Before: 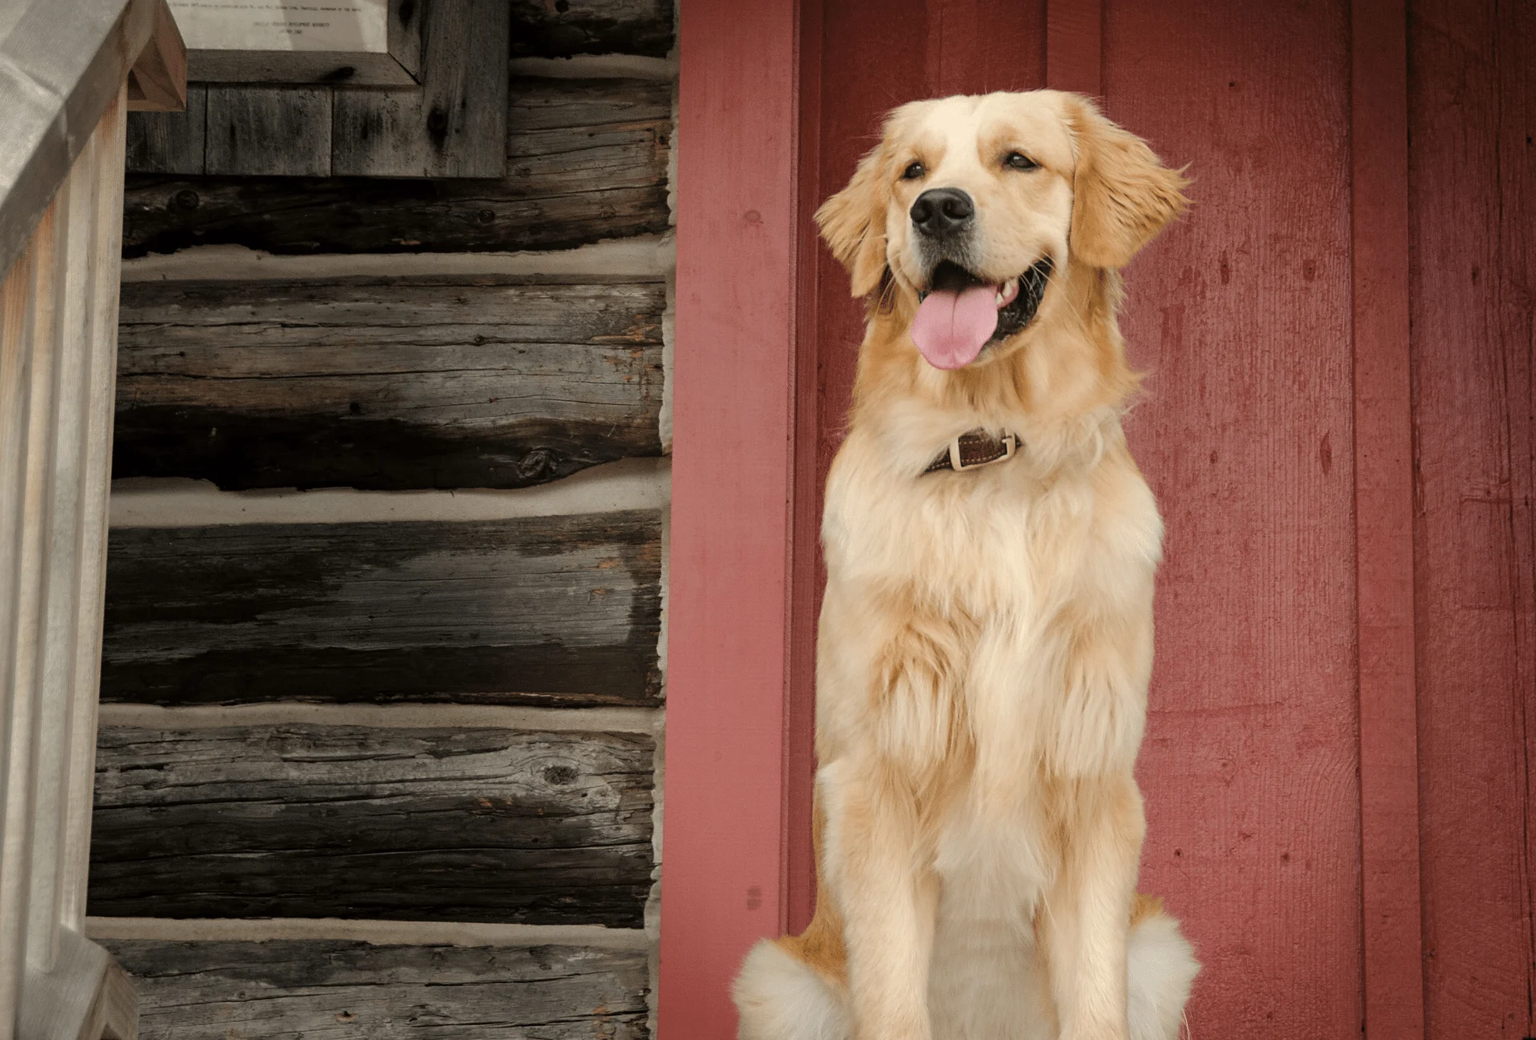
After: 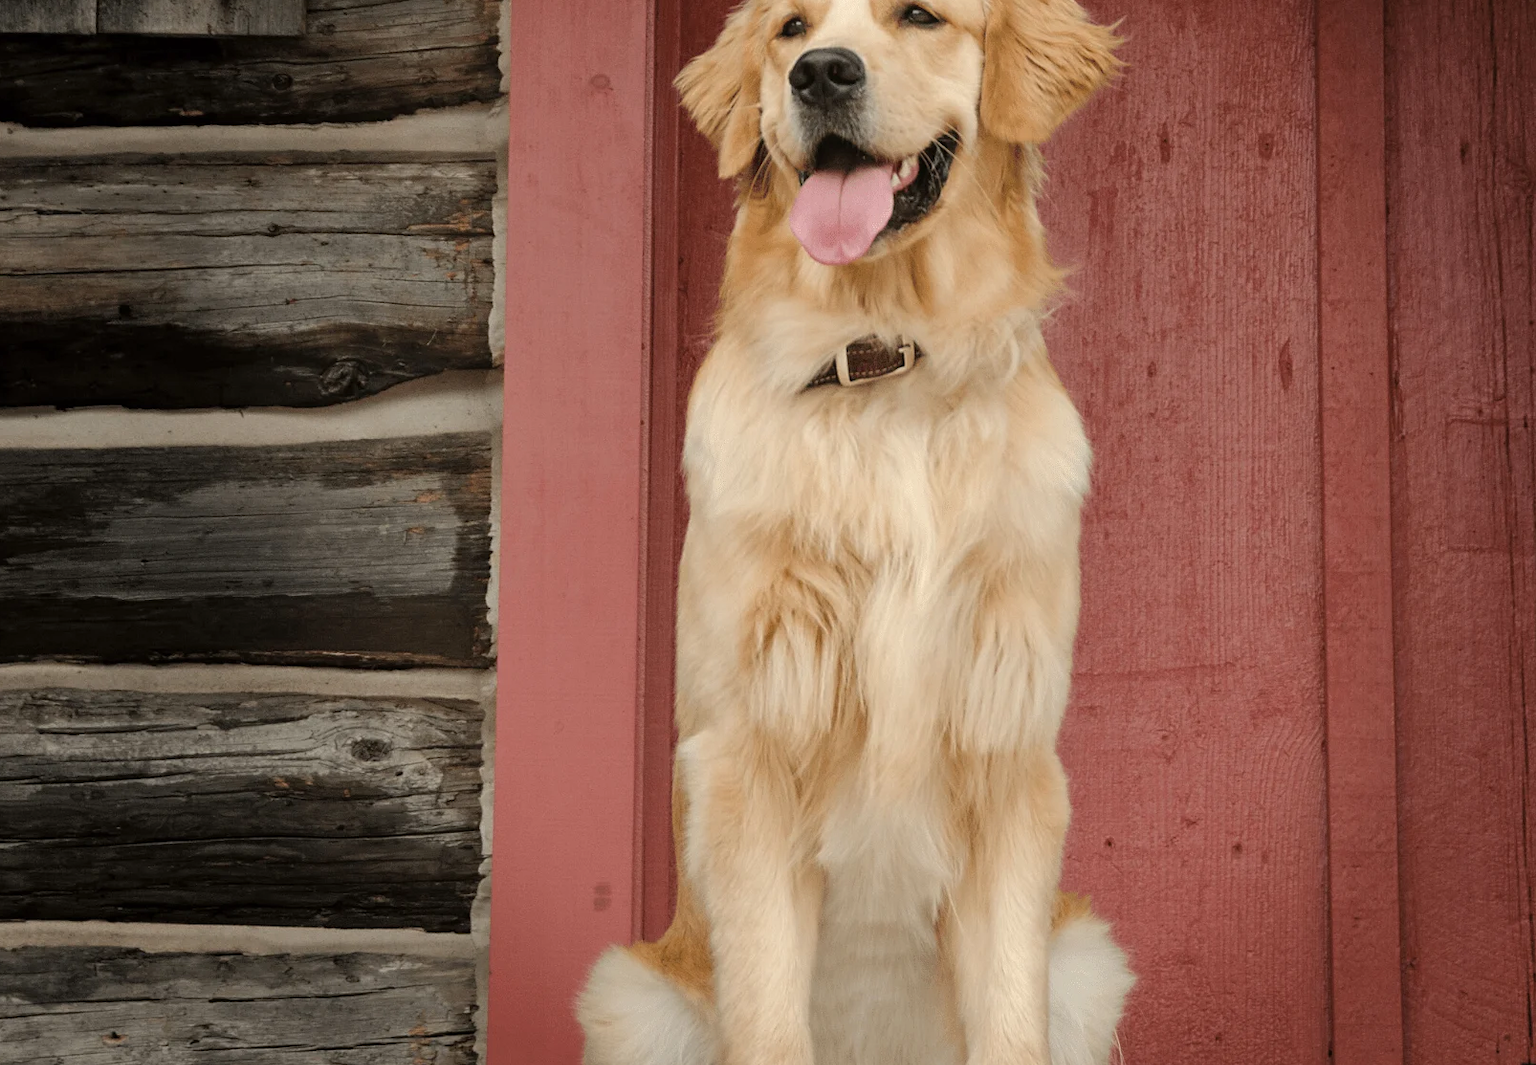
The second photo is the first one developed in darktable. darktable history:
crop: left 16.315%, top 14.246%
shadows and highlights: shadows 32, highlights -32, soften with gaussian
